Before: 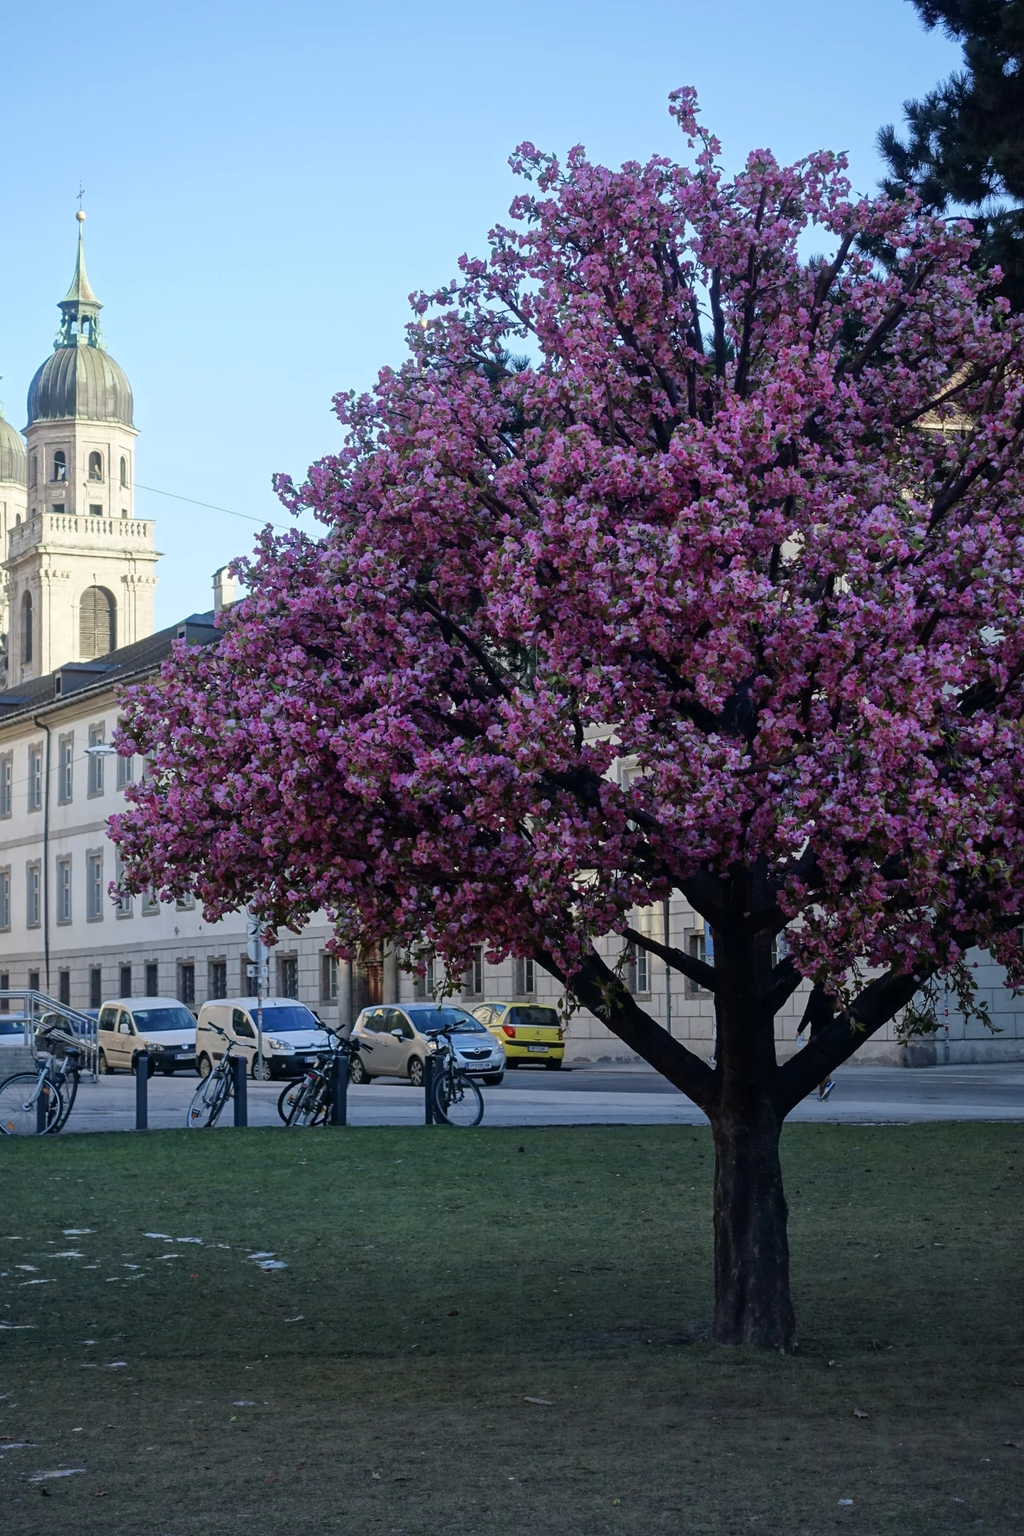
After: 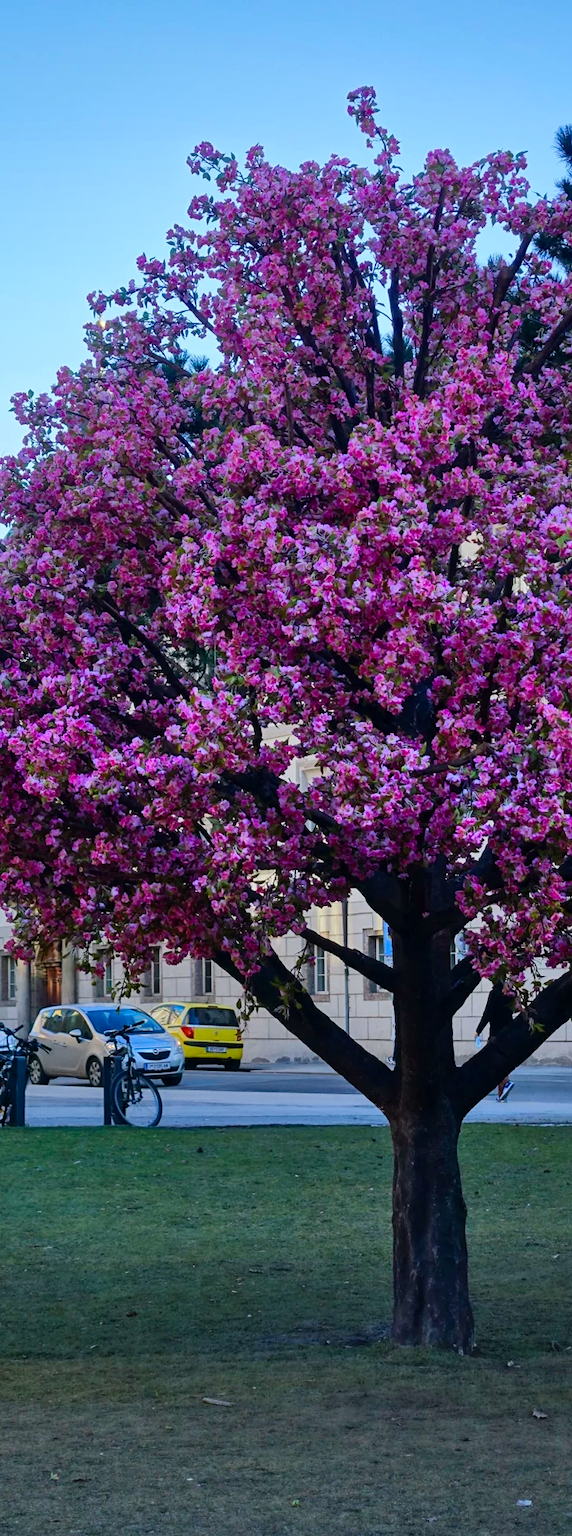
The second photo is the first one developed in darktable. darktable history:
color balance rgb: linear chroma grading › global chroma 22.69%, perceptual saturation grading › global saturation 0.911%, perceptual saturation grading › highlights -9.492%, perceptual saturation grading › mid-tones 18.478%, perceptual saturation grading › shadows 29.081%, global vibrance 20%
shadows and highlights: radius 136.02, soften with gaussian
crop: left 31.461%, top 0.024%, right 12.031%
